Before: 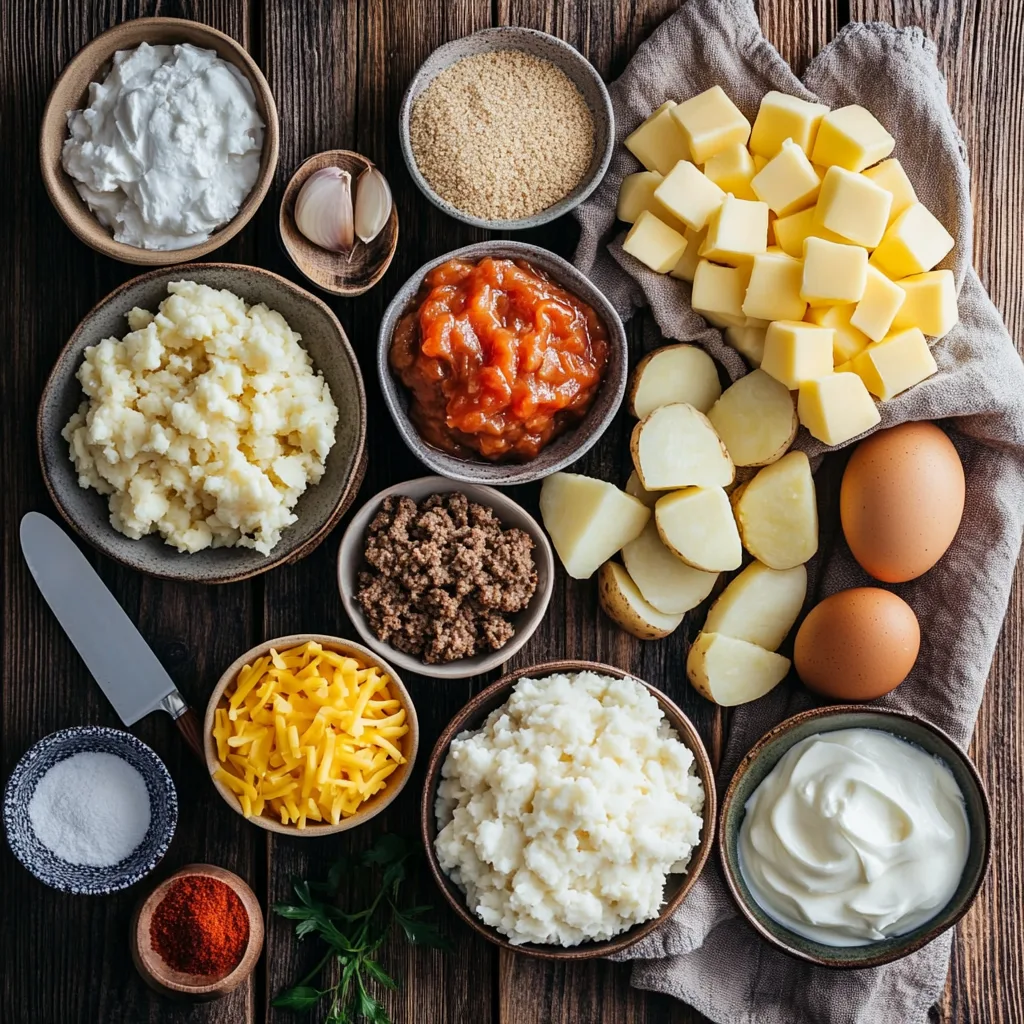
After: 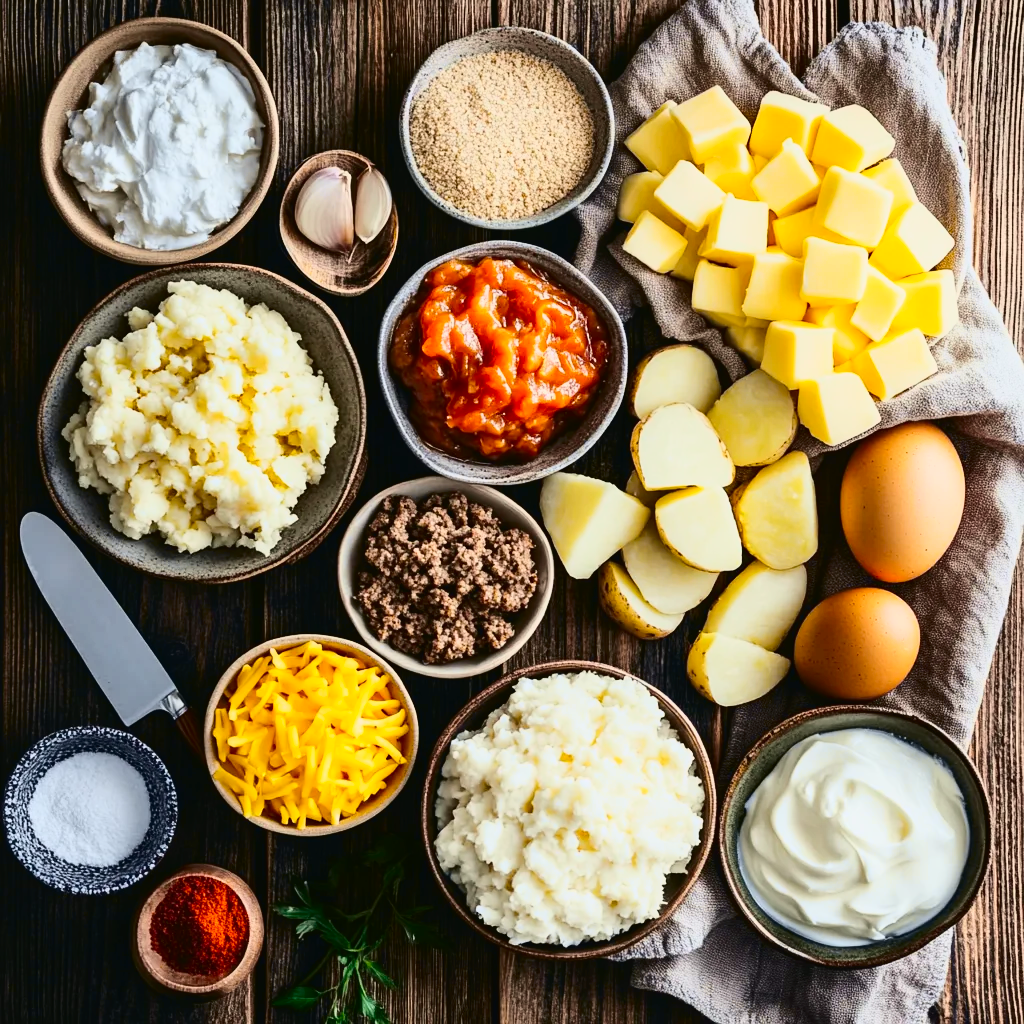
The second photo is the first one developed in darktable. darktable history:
tone curve: curves: ch0 [(0.003, 0.023) (0.071, 0.052) (0.236, 0.197) (0.466, 0.557) (0.625, 0.761) (0.783, 0.9) (0.994, 0.968)]; ch1 [(0, 0) (0.262, 0.227) (0.417, 0.386) (0.469, 0.467) (0.502, 0.498) (0.528, 0.53) (0.573, 0.579) (0.605, 0.621) (0.644, 0.671) (0.686, 0.728) (0.994, 0.987)]; ch2 [(0, 0) (0.262, 0.188) (0.385, 0.353) (0.427, 0.424) (0.495, 0.493) (0.515, 0.54) (0.547, 0.561) (0.589, 0.613) (0.644, 0.748) (1, 1)], color space Lab, independent channels, preserve colors none
